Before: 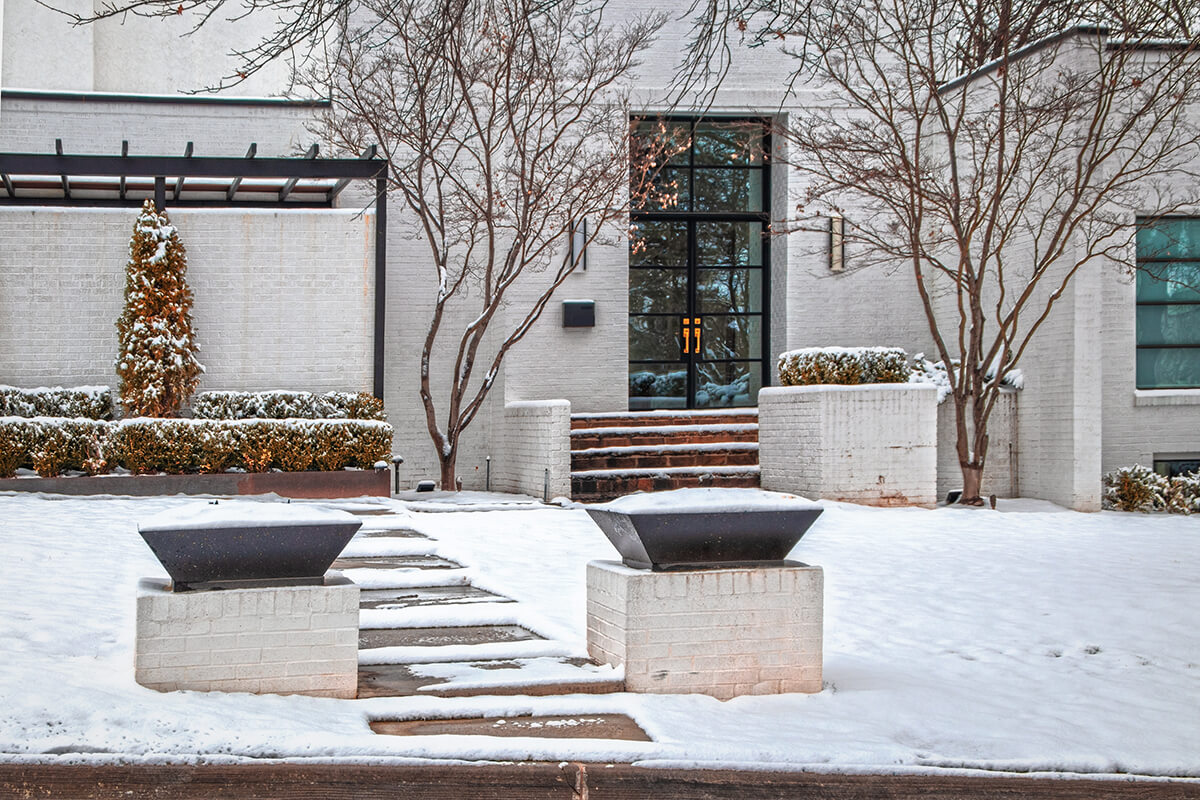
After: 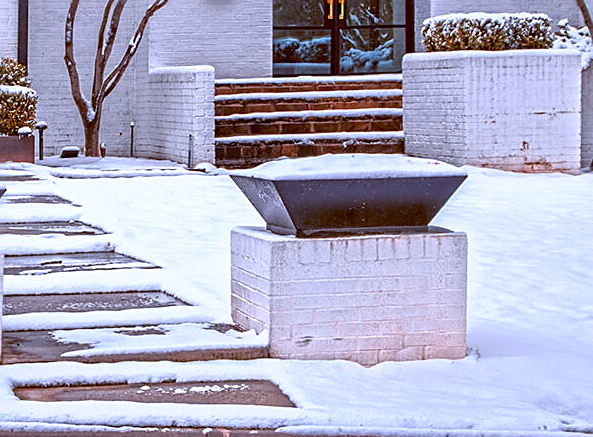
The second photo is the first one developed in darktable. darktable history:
color calibration: output R [1.063, -0.012, -0.003, 0], output B [-0.079, 0.047, 1, 0], illuminant custom, x 0.389, y 0.387, temperature 3838.64 K
crop: left 29.672%, top 41.786%, right 20.851%, bottom 3.487%
sharpen: on, module defaults
color balance: lift [1, 1.015, 1.004, 0.985], gamma [1, 0.958, 0.971, 1.042], gain [1, 0.956, 0.977, 1.044]
